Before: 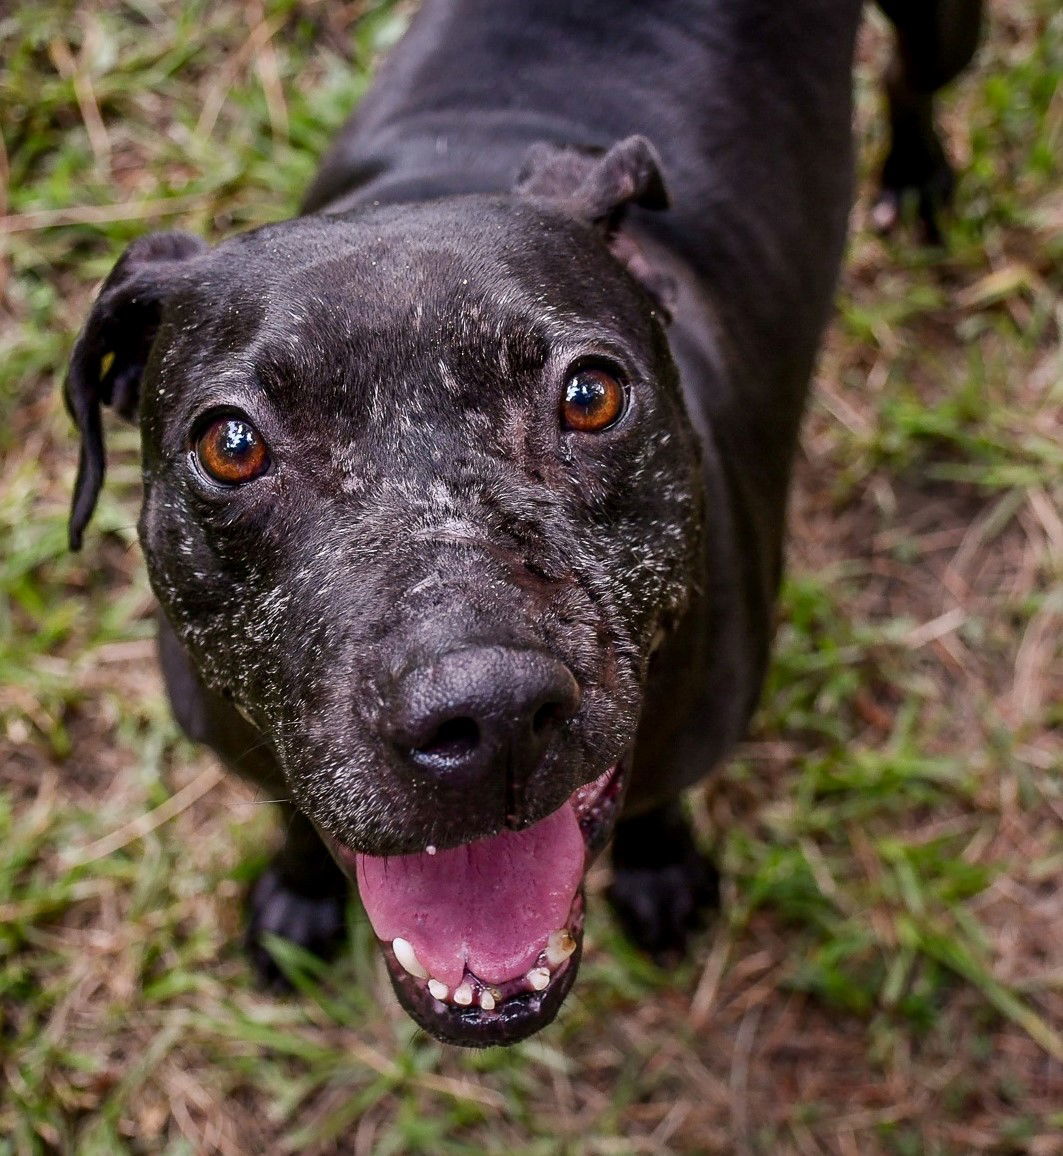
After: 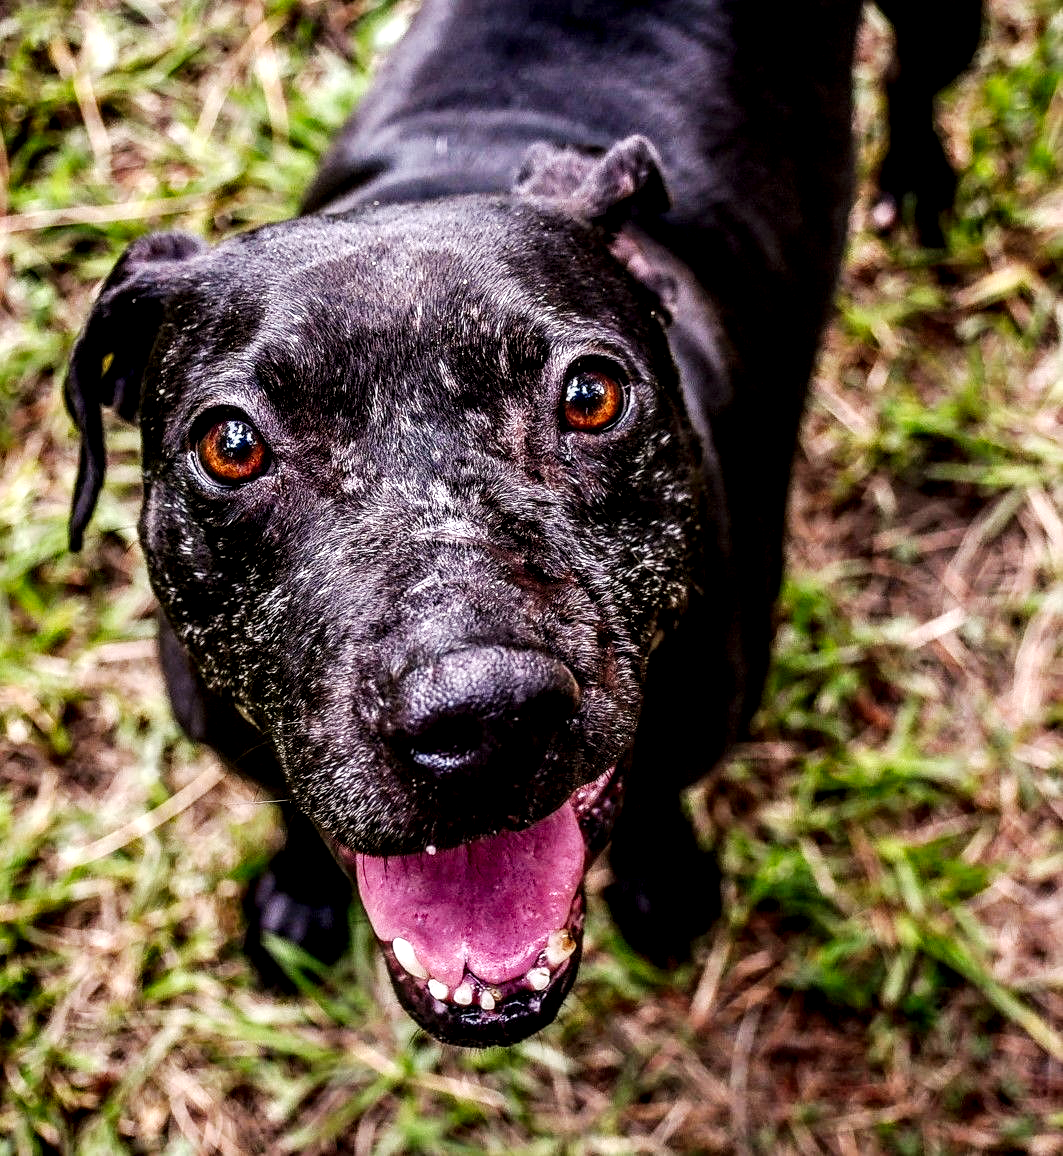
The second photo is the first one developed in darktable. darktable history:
base curve: curves: ch0 [(0, 0) (0.032, 0.025) (0.121, 0.166) (0.206, 0.329) (0.605, 0.79) (1, 1)], preserve colors none
local contrast: highlights 65%, shadows 54%, detail 169%, midtone range 0.514
